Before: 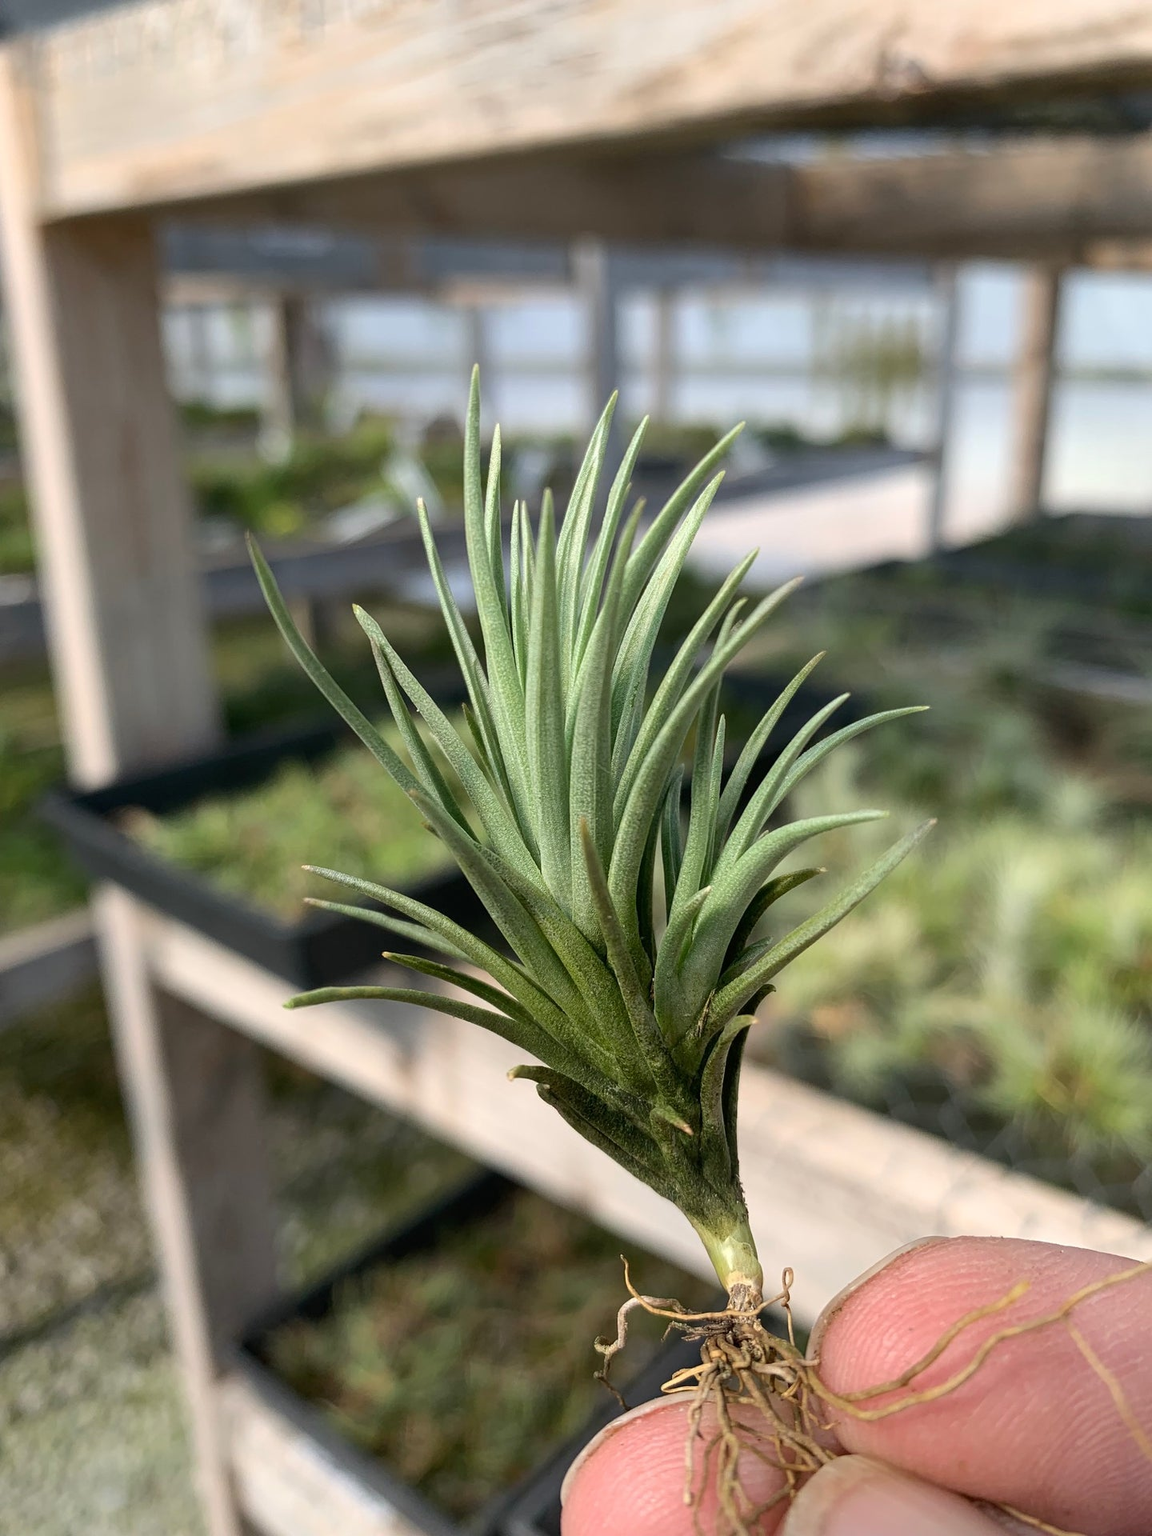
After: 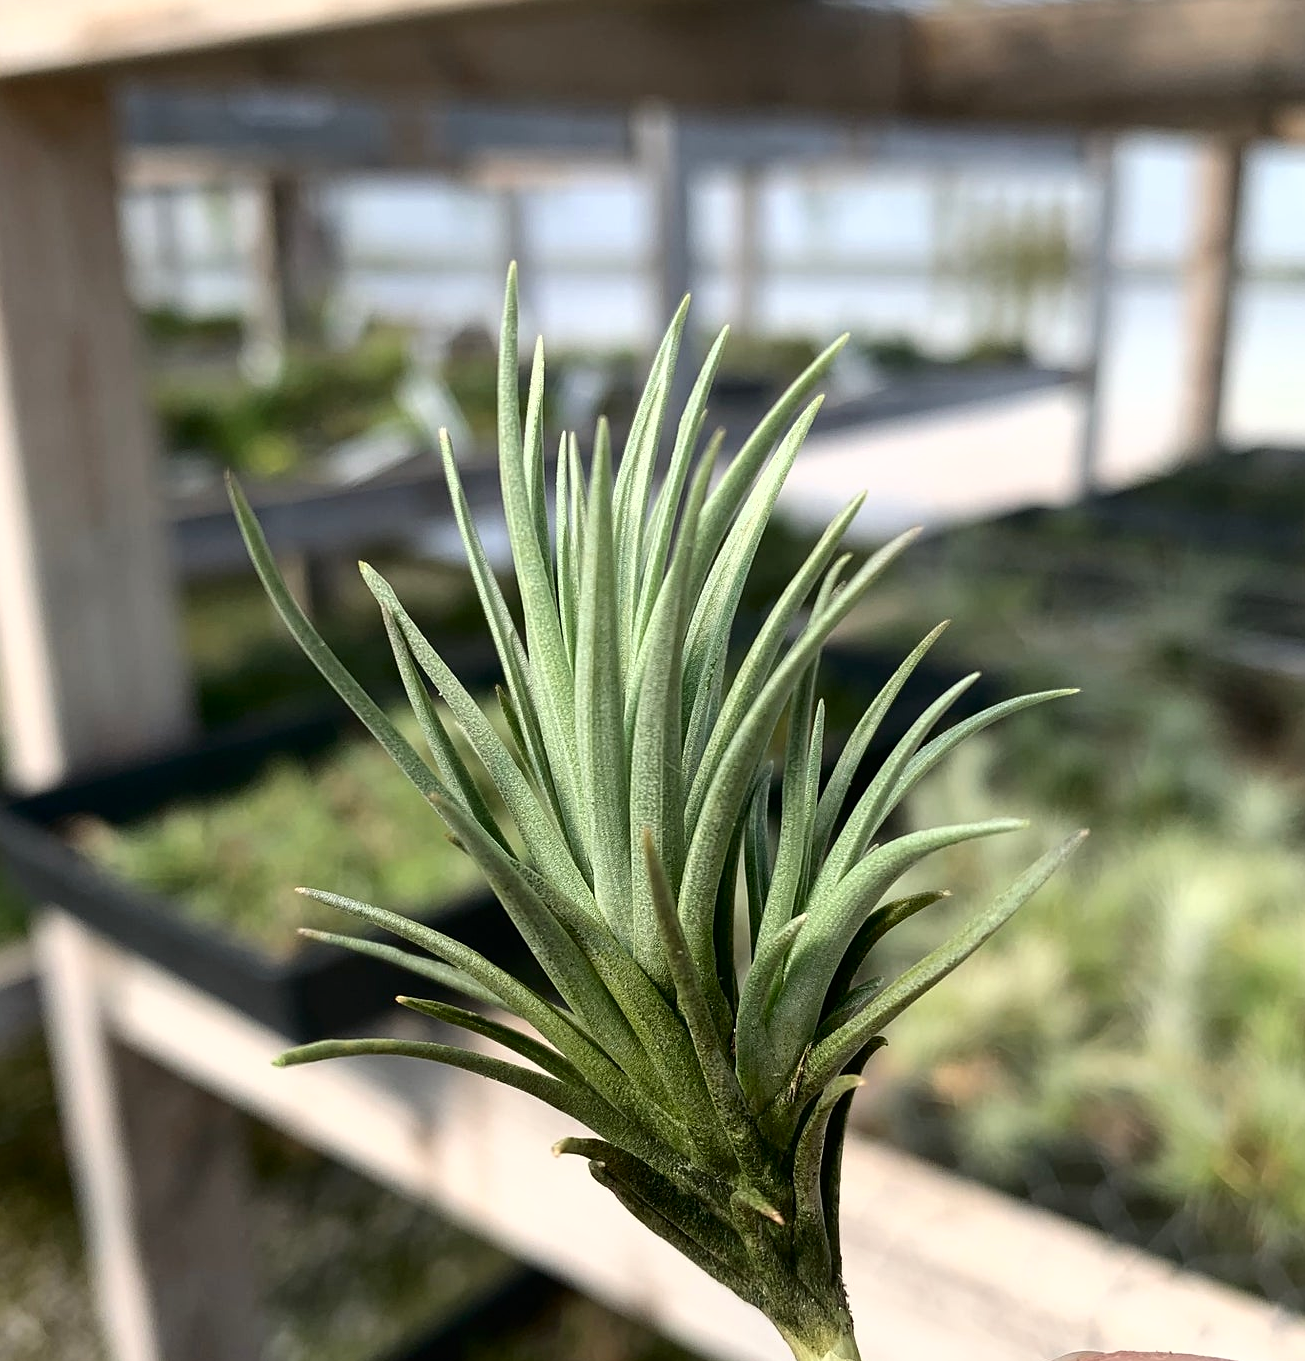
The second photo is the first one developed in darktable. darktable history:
tone curve: curves: ch0 [(0, 0) (0.003, 0.002) (0.011, 0.006) (0.025, 0.014) (0.044, 0.025) (0.069, 0.039) (0.1, 0.056) (0.136, 0.086) (0.177, 0.129) (0.224, 0.183) (0.277, 0.247) (0.335, 0.318) (0.399, 0.395) (0.468, 0.48) (0.543, 0.571) (0.623, 0.668) (0.709, 0.773) (0.801, 0.873) (0.898, 0.978) (1, 1)], color space Lab, independent channels, preserve colors none
crop: left 5.748%, top 10.117%, right 3.609%, bottom 18.968%
sharpen: radius 1.481, amount 0.392, threshold 1.357
